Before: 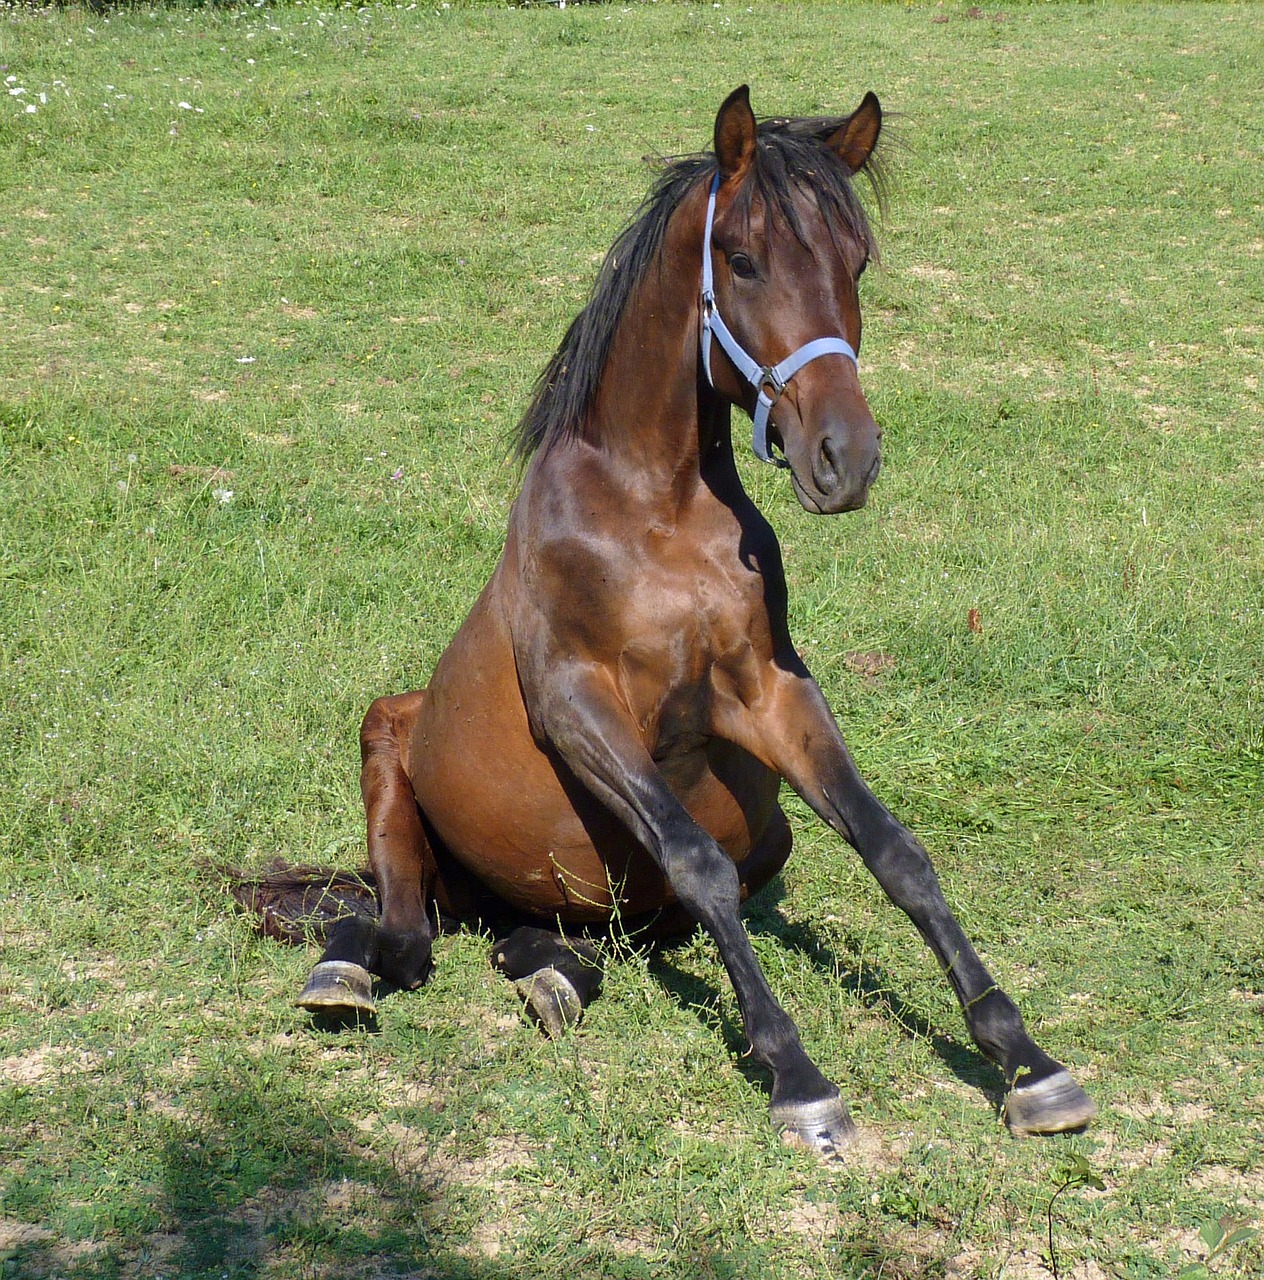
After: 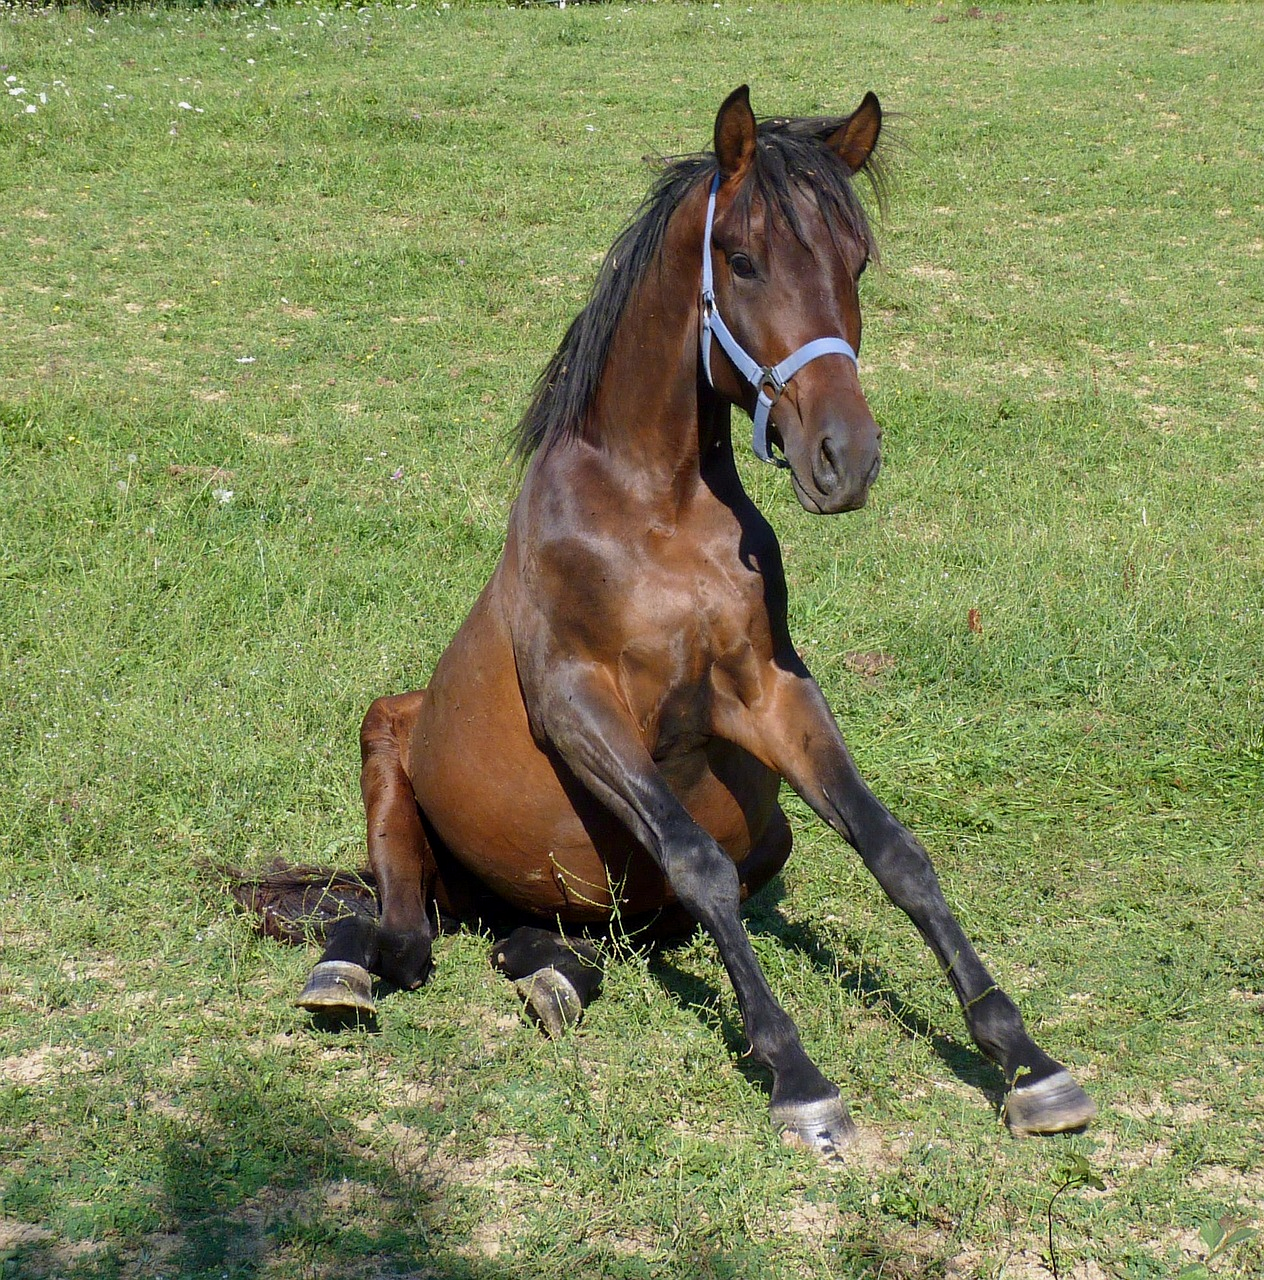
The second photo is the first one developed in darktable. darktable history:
exposure: black level correction 0.002, exposure -0.107 EV, compensate highlight preservation false
